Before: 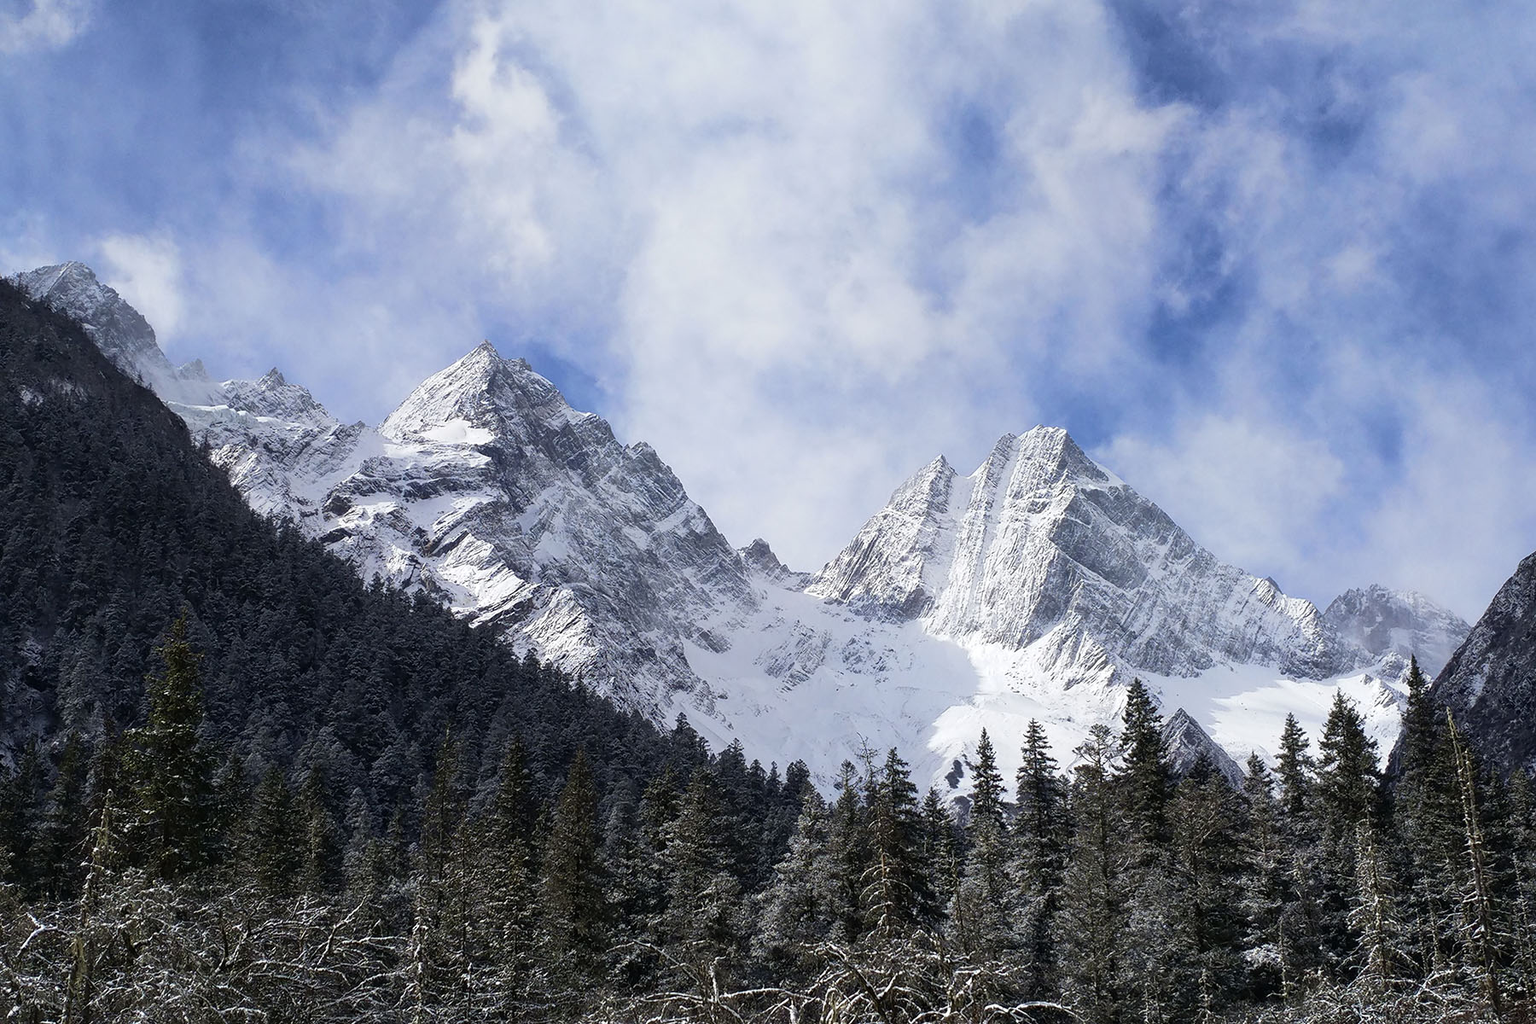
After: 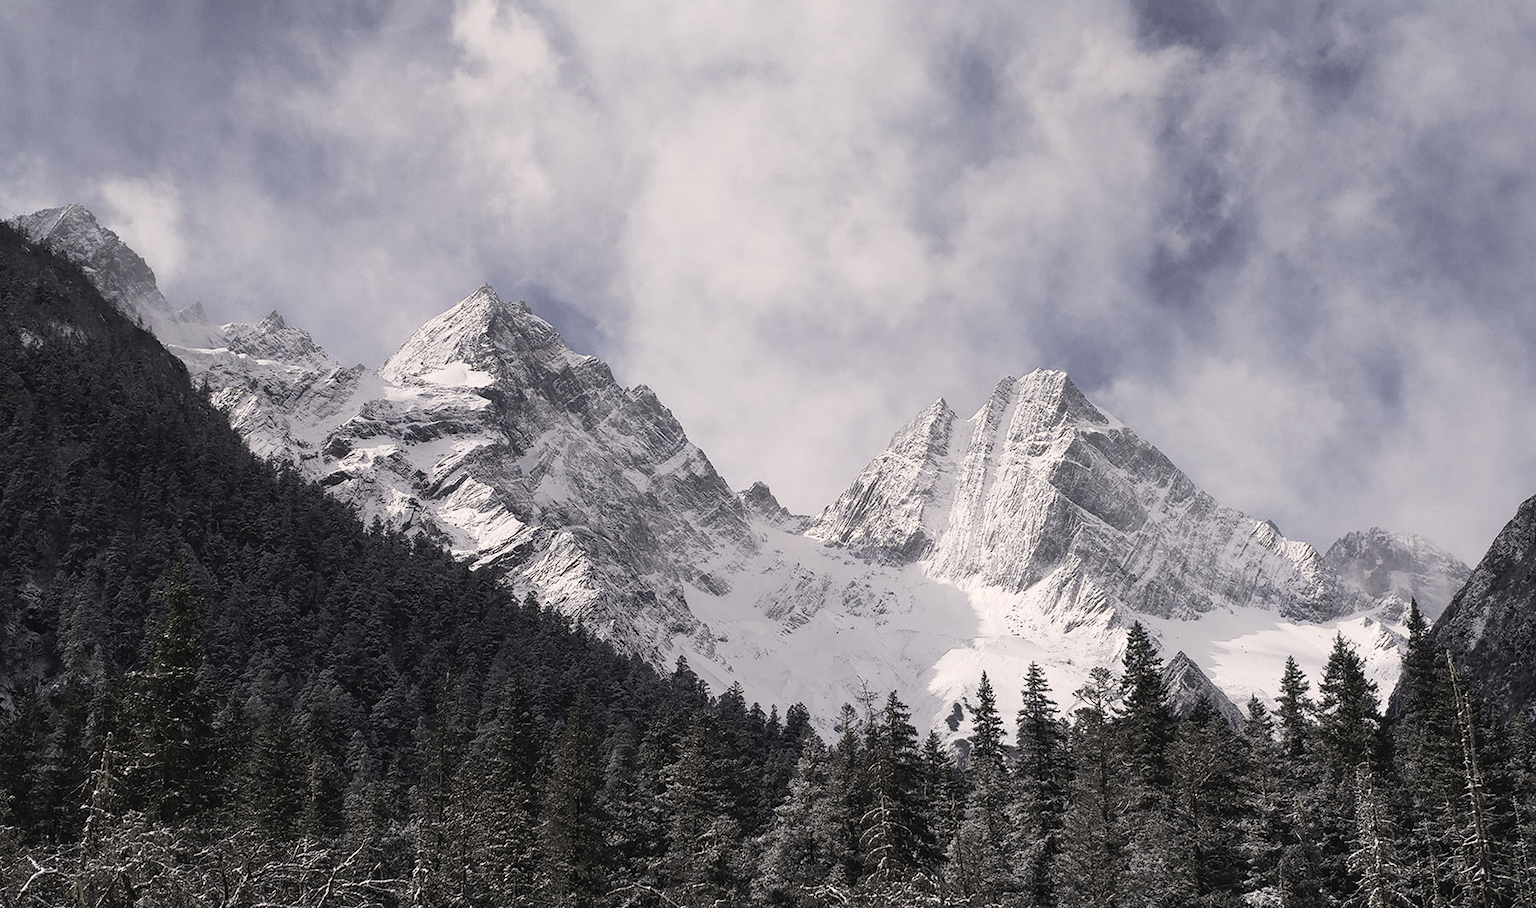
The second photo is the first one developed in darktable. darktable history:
color correction: highlights a* 5.59, highlights b* 5.24, saturation 0.68
contrast brightness saturation: contrast -0.05, saturation -0.41
crop and rotate: top 5.609%, bottom 5.609%
